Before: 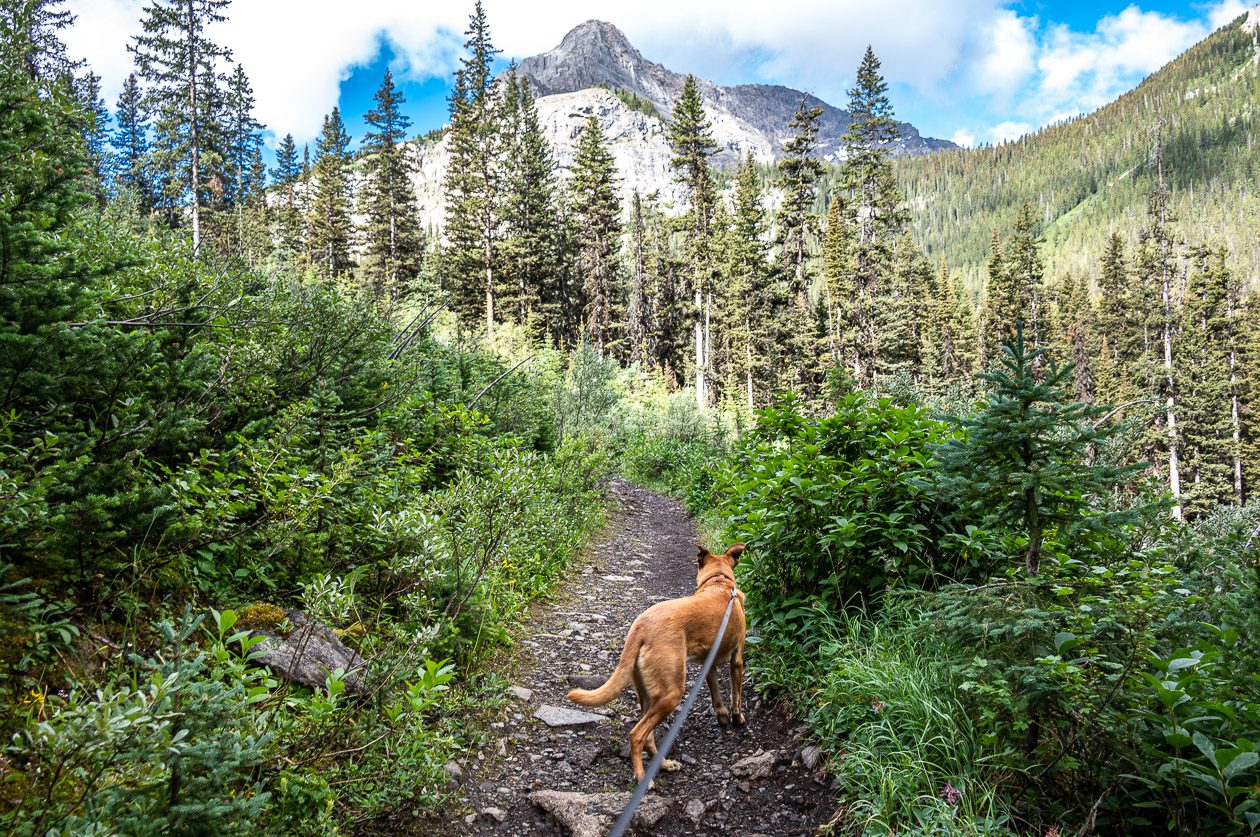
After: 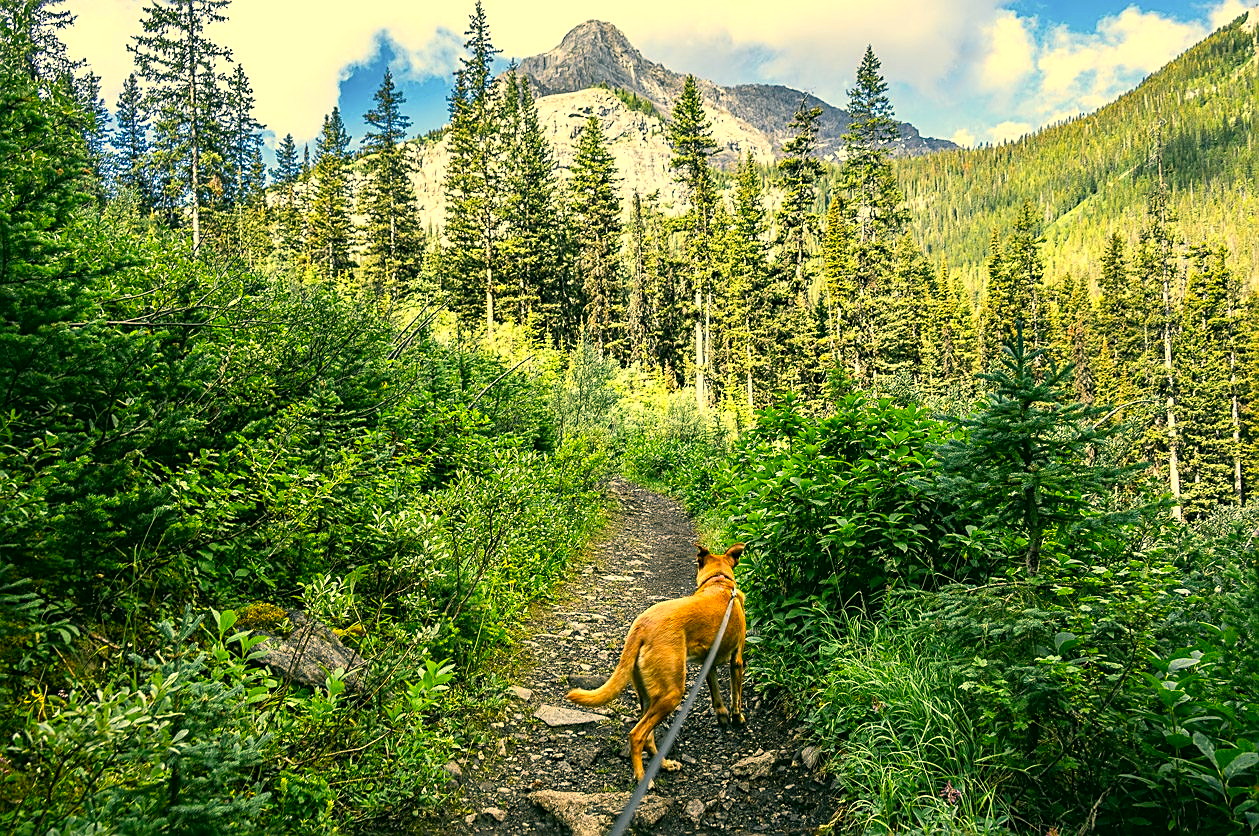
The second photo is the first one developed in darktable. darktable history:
color correction: highlights a* 5.08, highlights b* 23.9, shadows a* -16.06, shadows b* 3.95
sharpen: on, module defaults
crop: left 0.024%
color zones: curves: ch0 [(0.224, 0.526) (0.75, 0.5)]; ch1 [(0.055, 0.526) (0.224, 0.761) (0.377, 0.526) (0.75, 0.5)]
